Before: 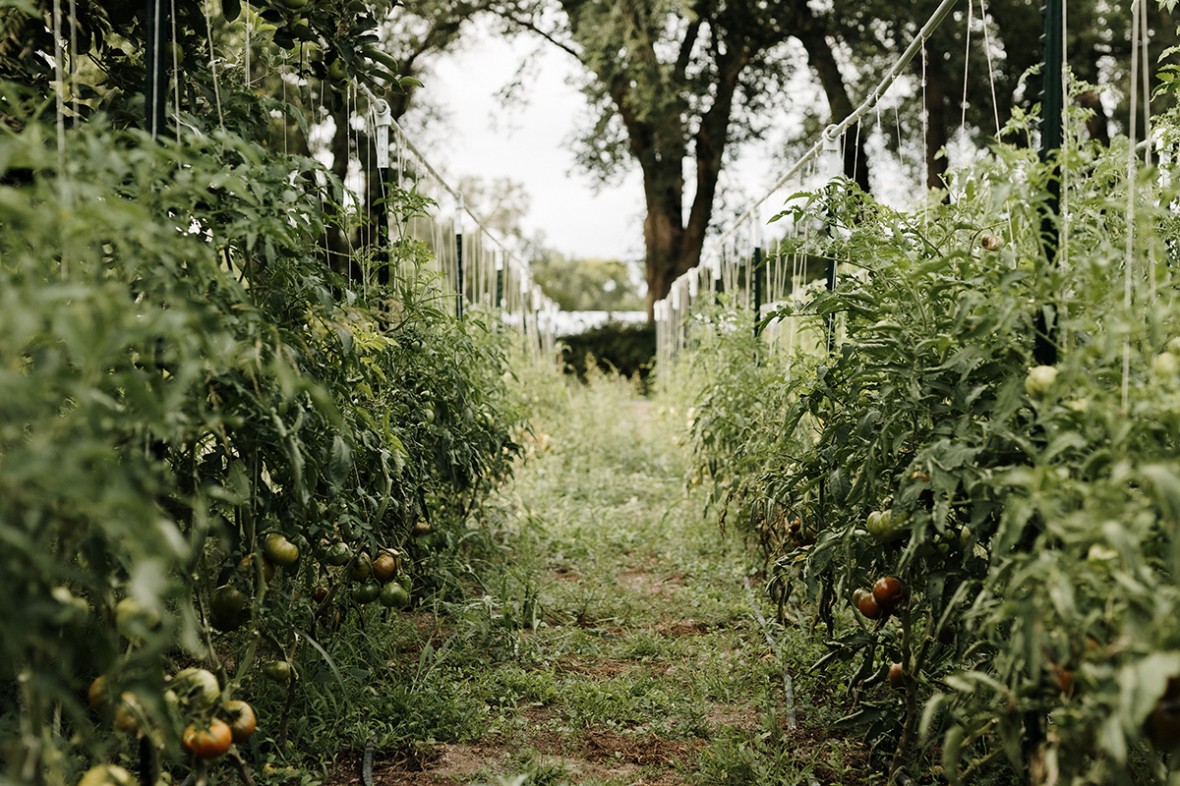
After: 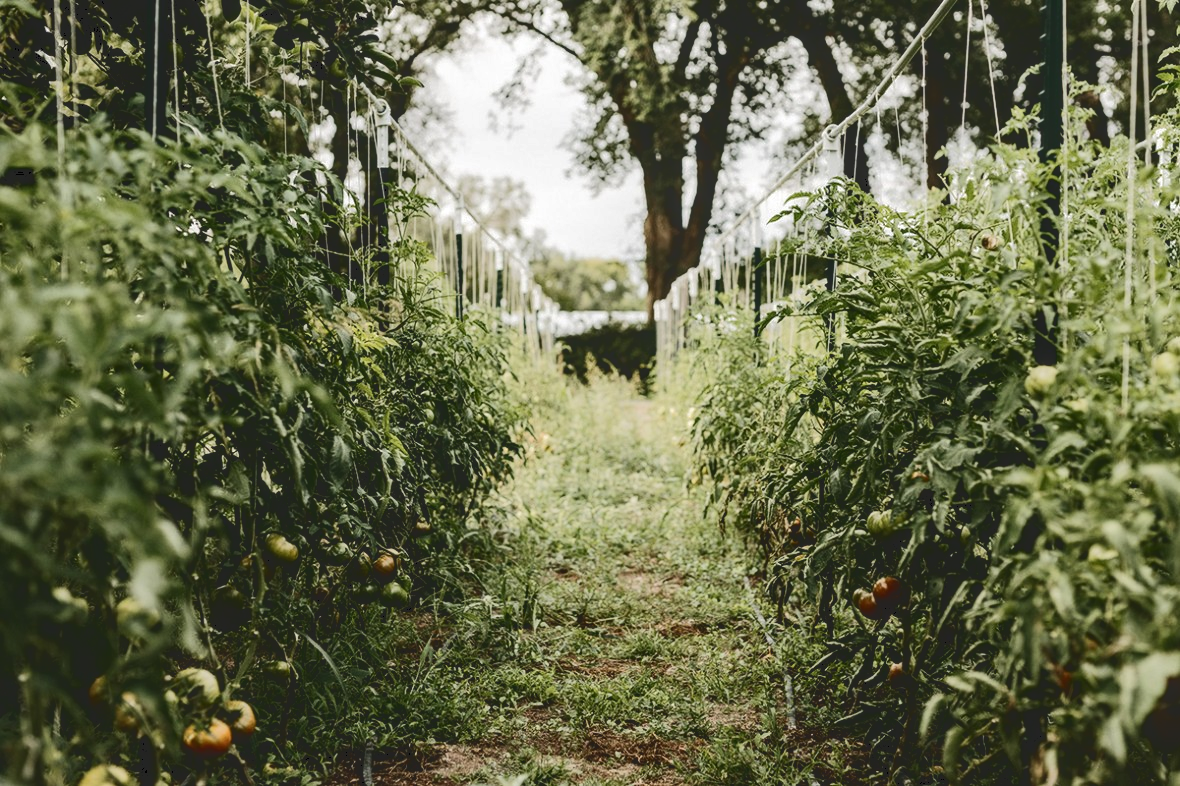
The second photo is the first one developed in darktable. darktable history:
tone curve: curves: ch0 [(0, 0) (0.003, 0.15) (0.011, 0.151) (0.025, 0.15) (0.044, 0.15) (0.069, 0.151) (0.1, 0.153) (0.136, 0.16) (0.177, 0.183) (0.224, 0.21) (0.277, 0.253) (0.335, 0.309) (0.399, 0.389) (0.468, 0.479) (0.543, 0.58) (0.623, 0.677) (0.709, 0.747) (0.801, 0.808) (0.898, 0.87) (1, 1)], color space Lab, independent channels, preserve colors none
local contrast: on, module defaults
